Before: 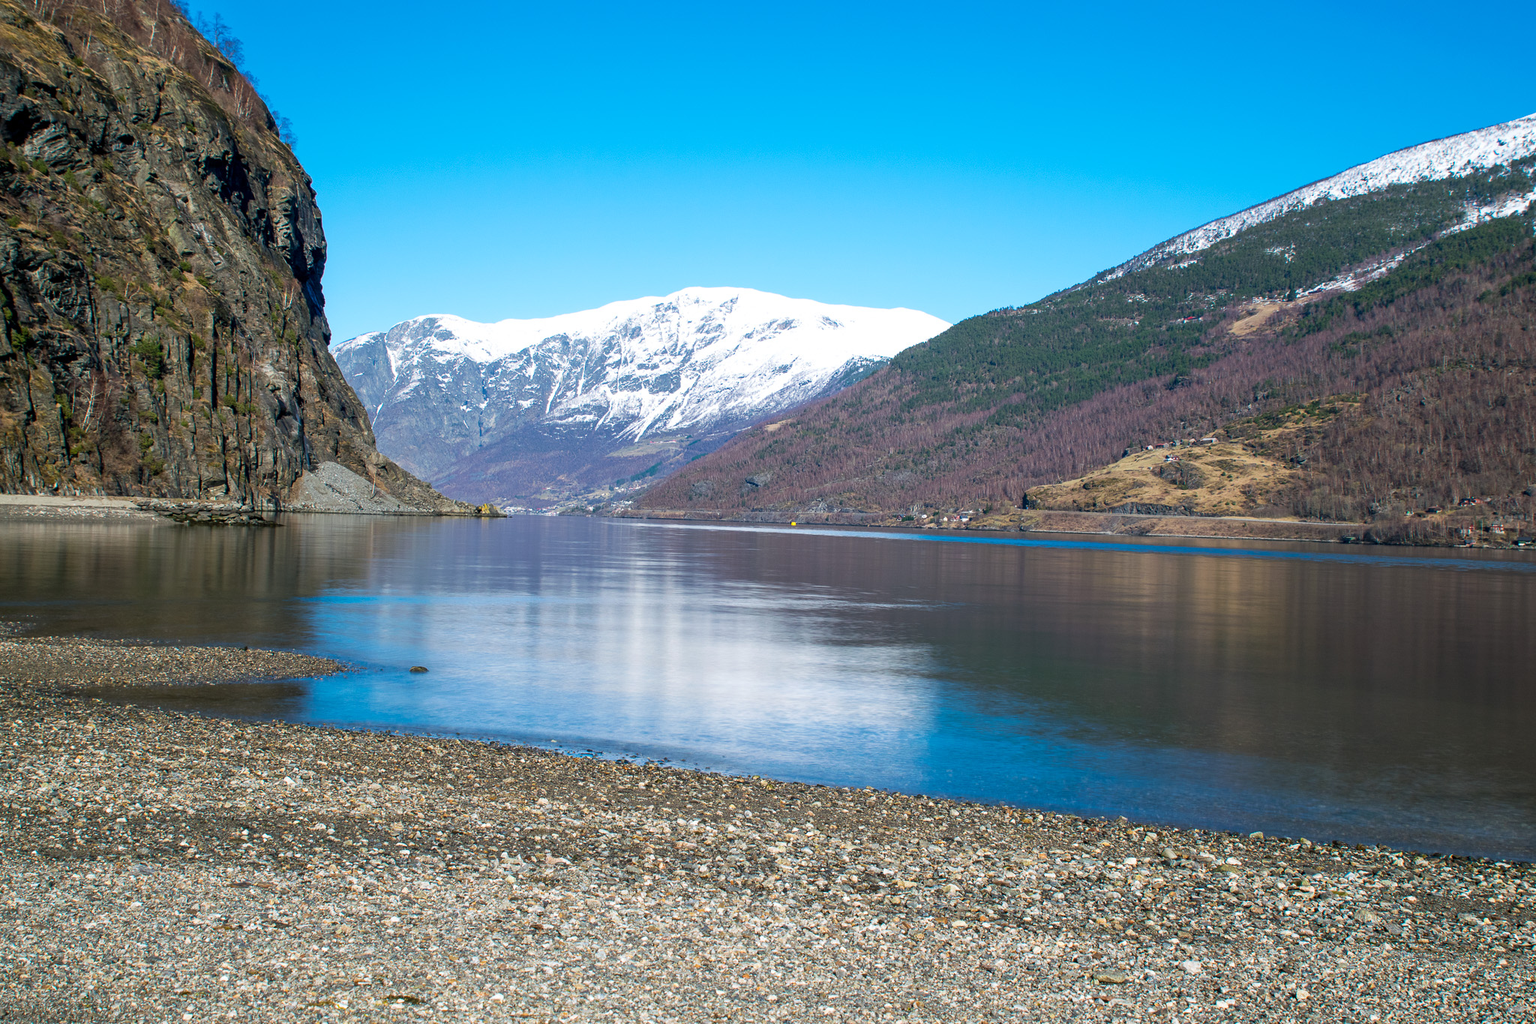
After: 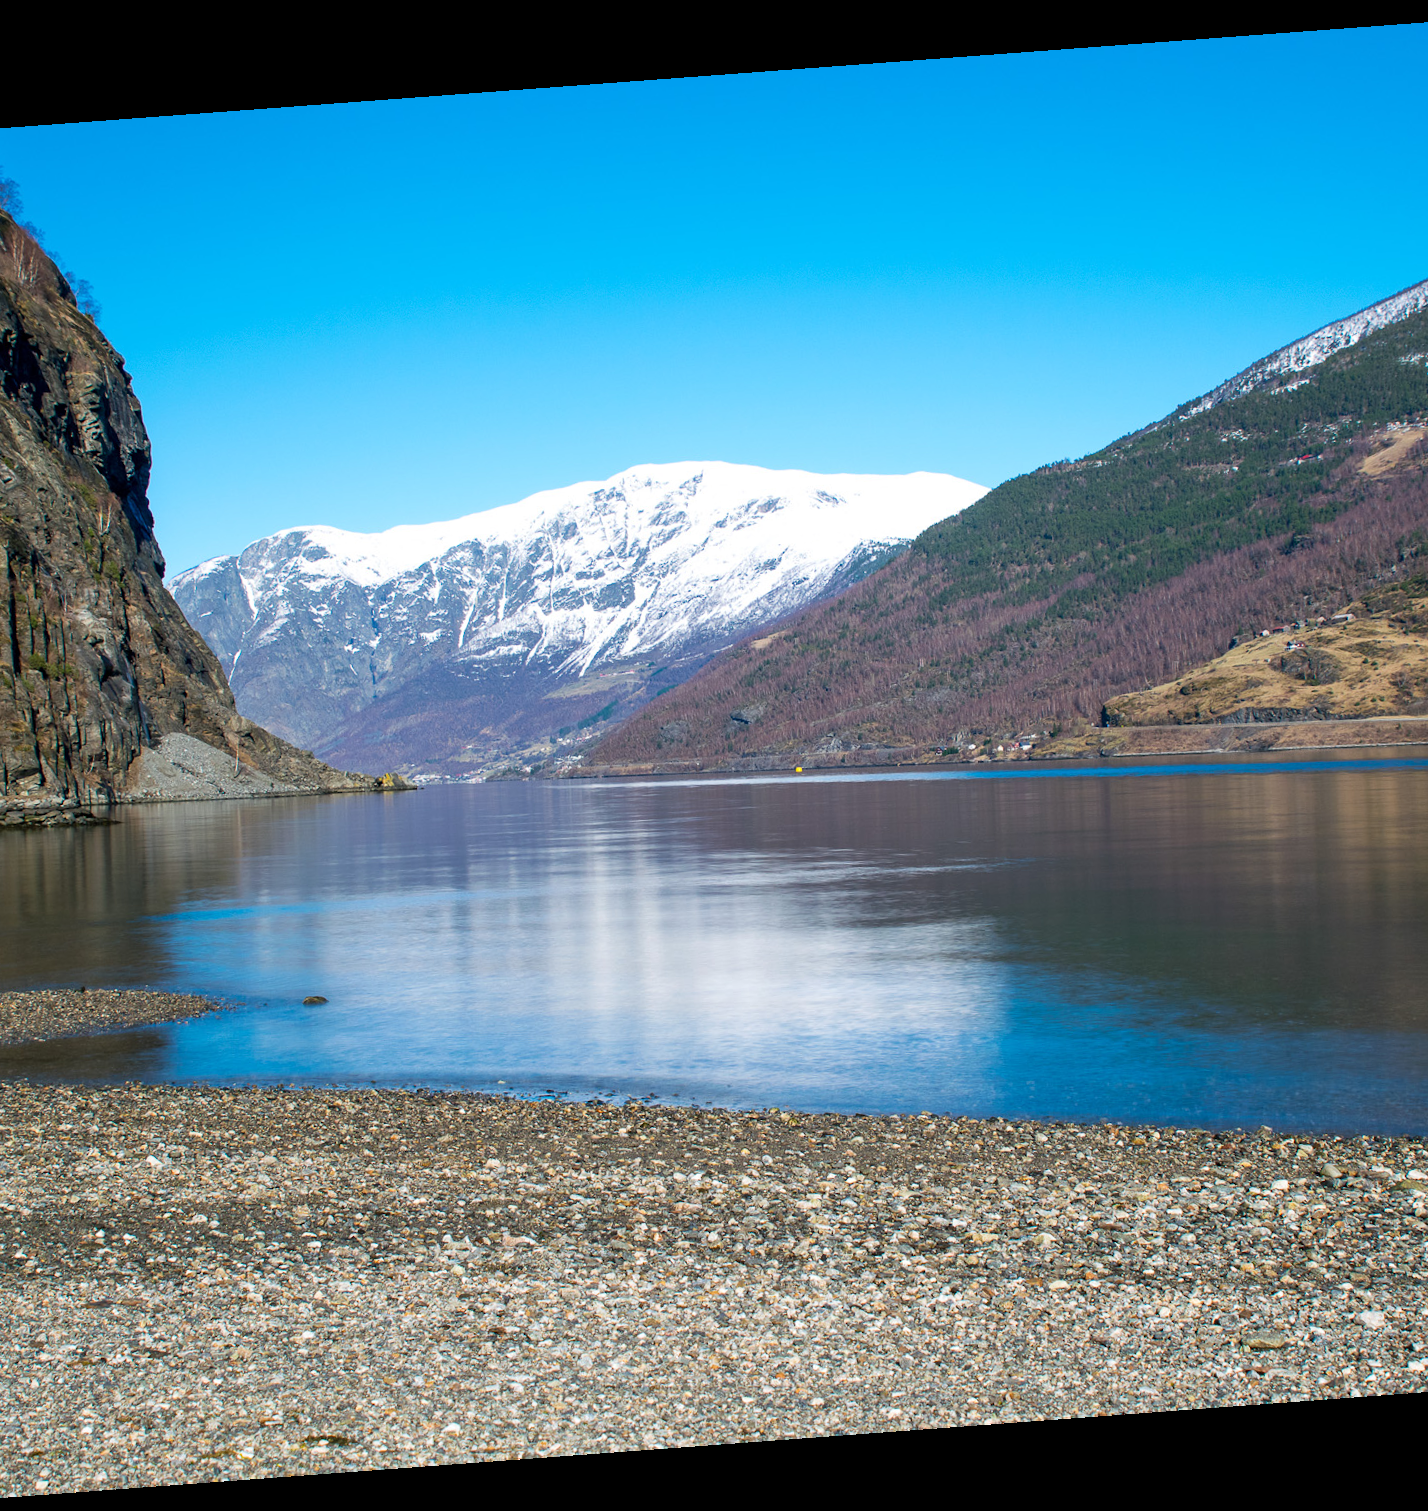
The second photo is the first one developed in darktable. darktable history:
crop and rotate: left 14.385%, right 18.948%
rotate and perspective: rotation -4.25°, automatic cropping off
